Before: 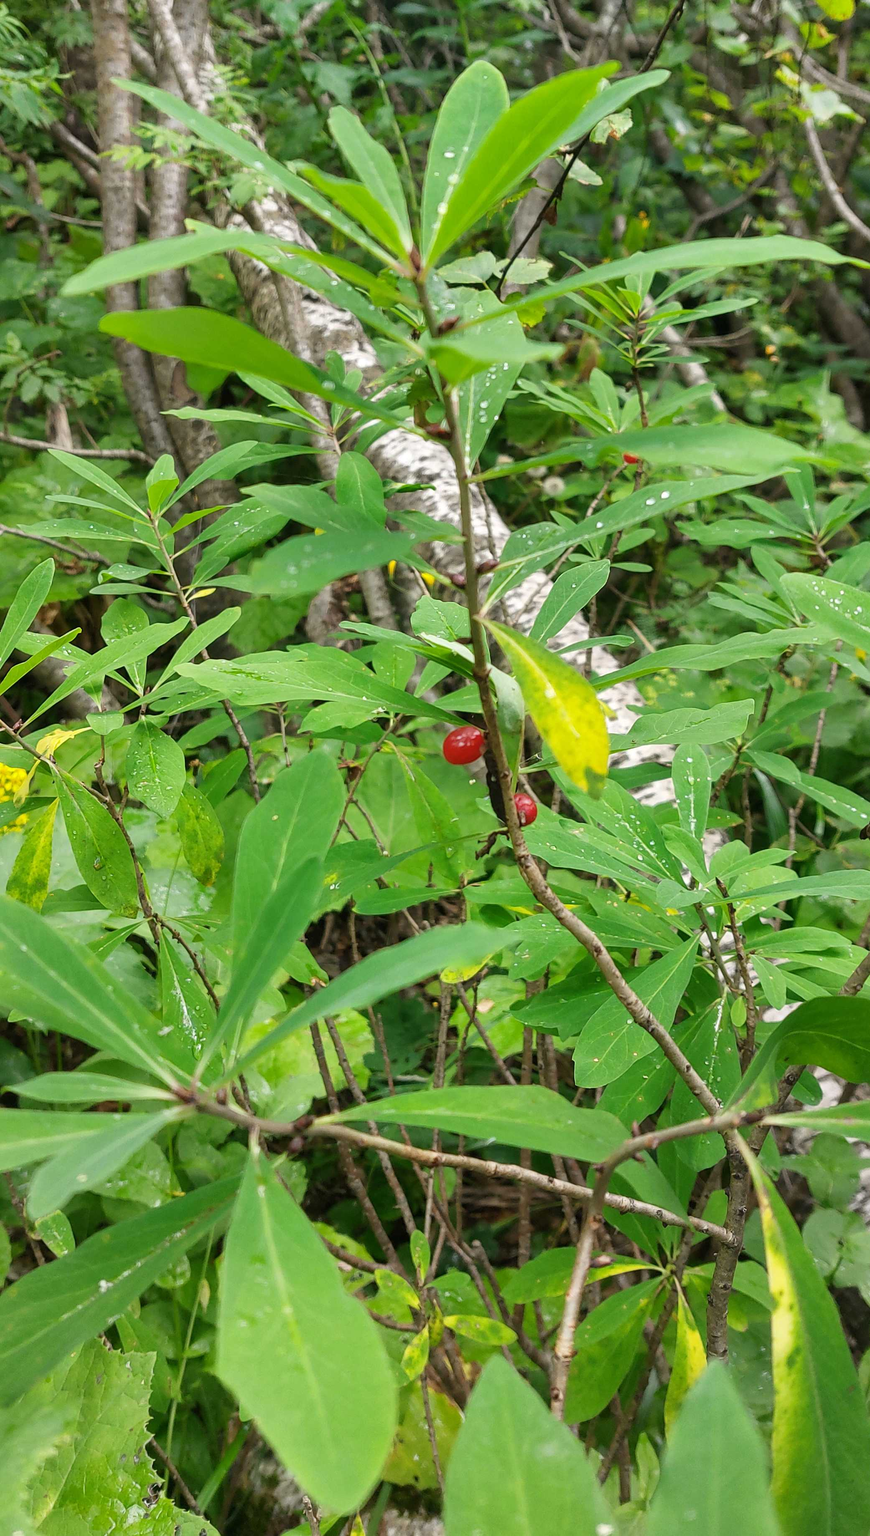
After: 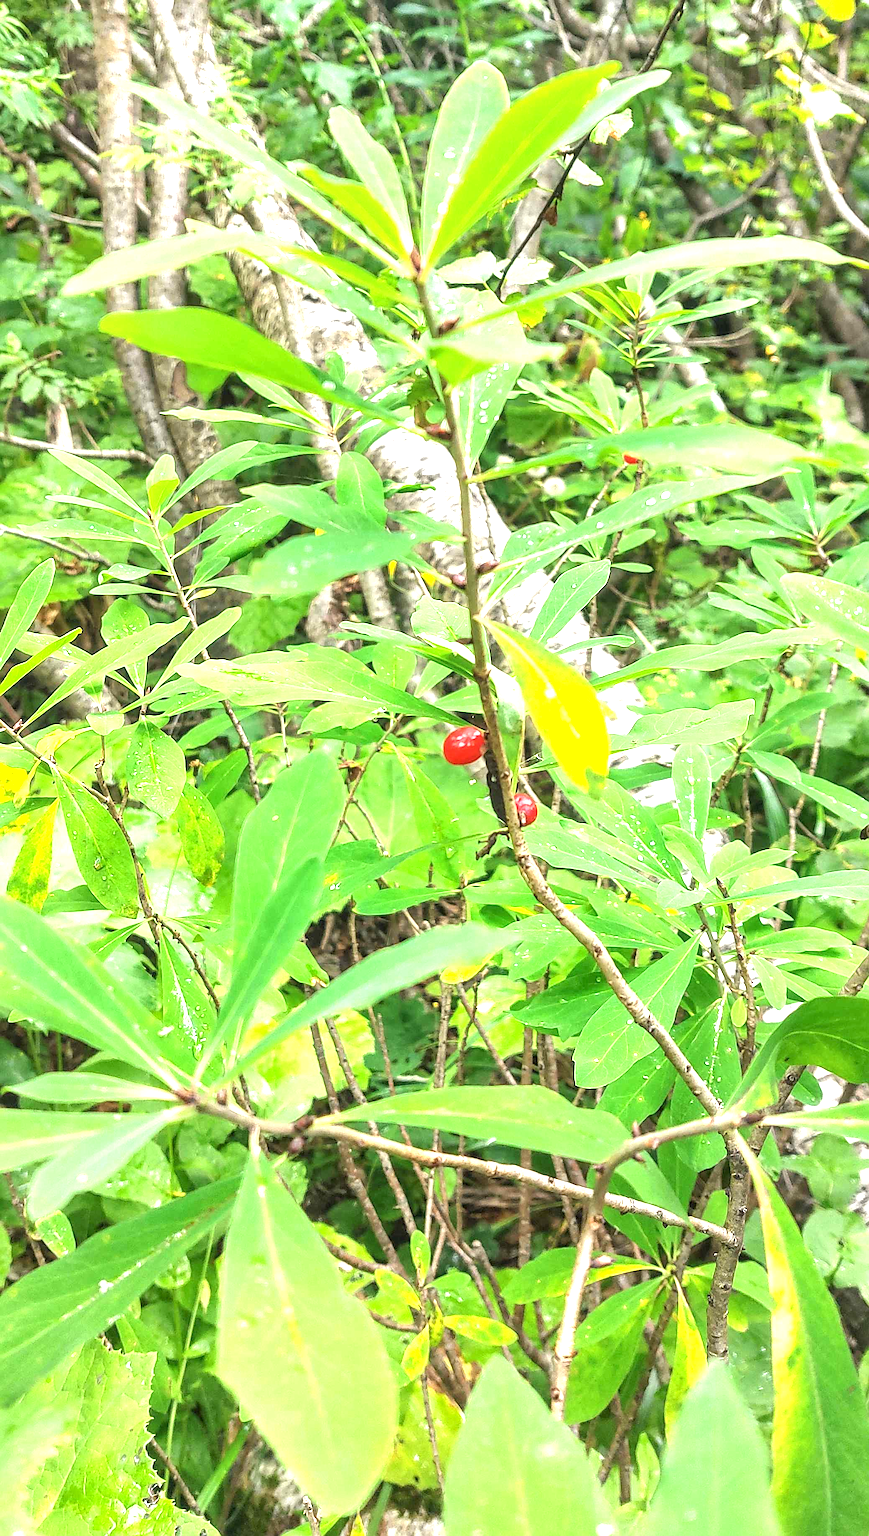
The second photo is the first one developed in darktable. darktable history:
local contrast: on, module defaults
sharpen: on, module defaults
exposure: black level correction 0, exposure 1.553 EV, compensate exposure bias true, compensate highlight preservation false
contrast brightness saturation: contrast 0.046, brightness 0.055, saturation 0.006
